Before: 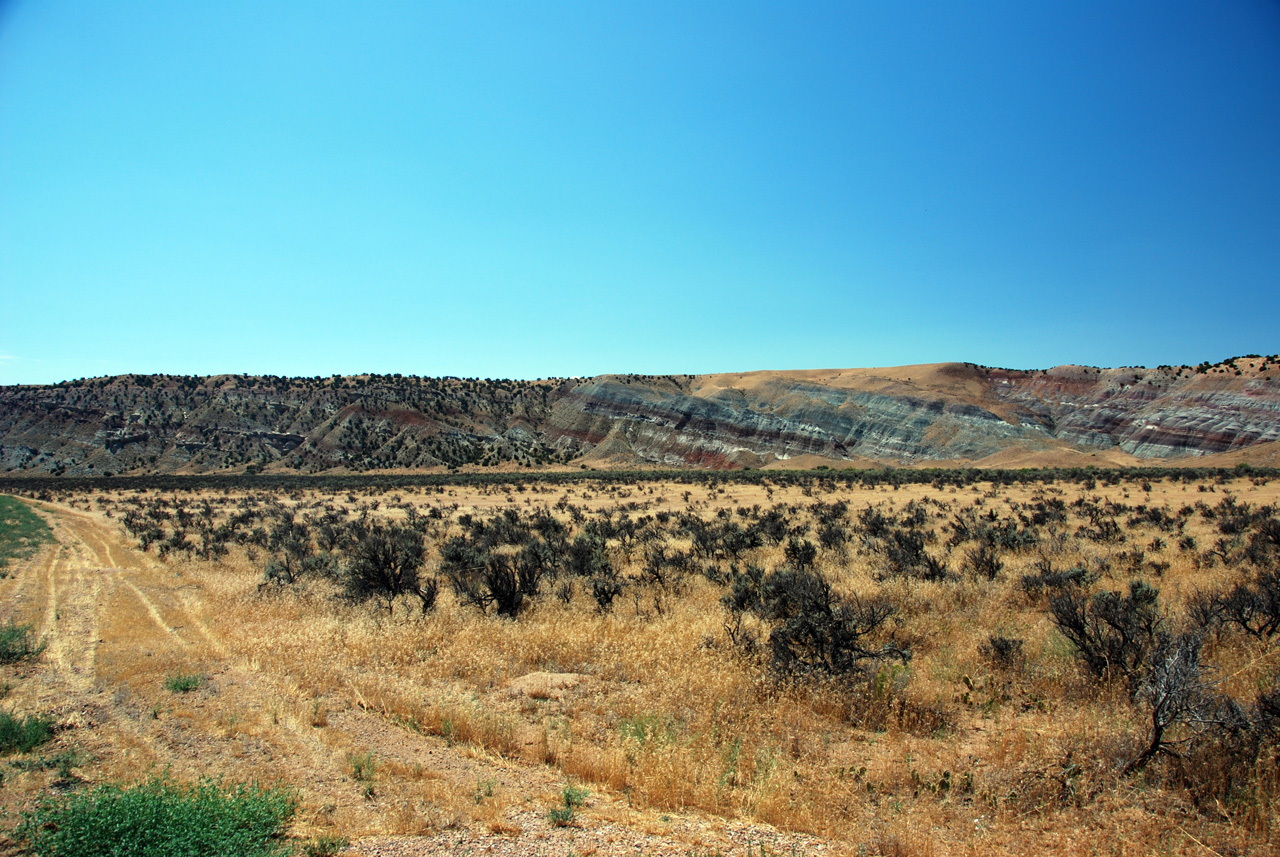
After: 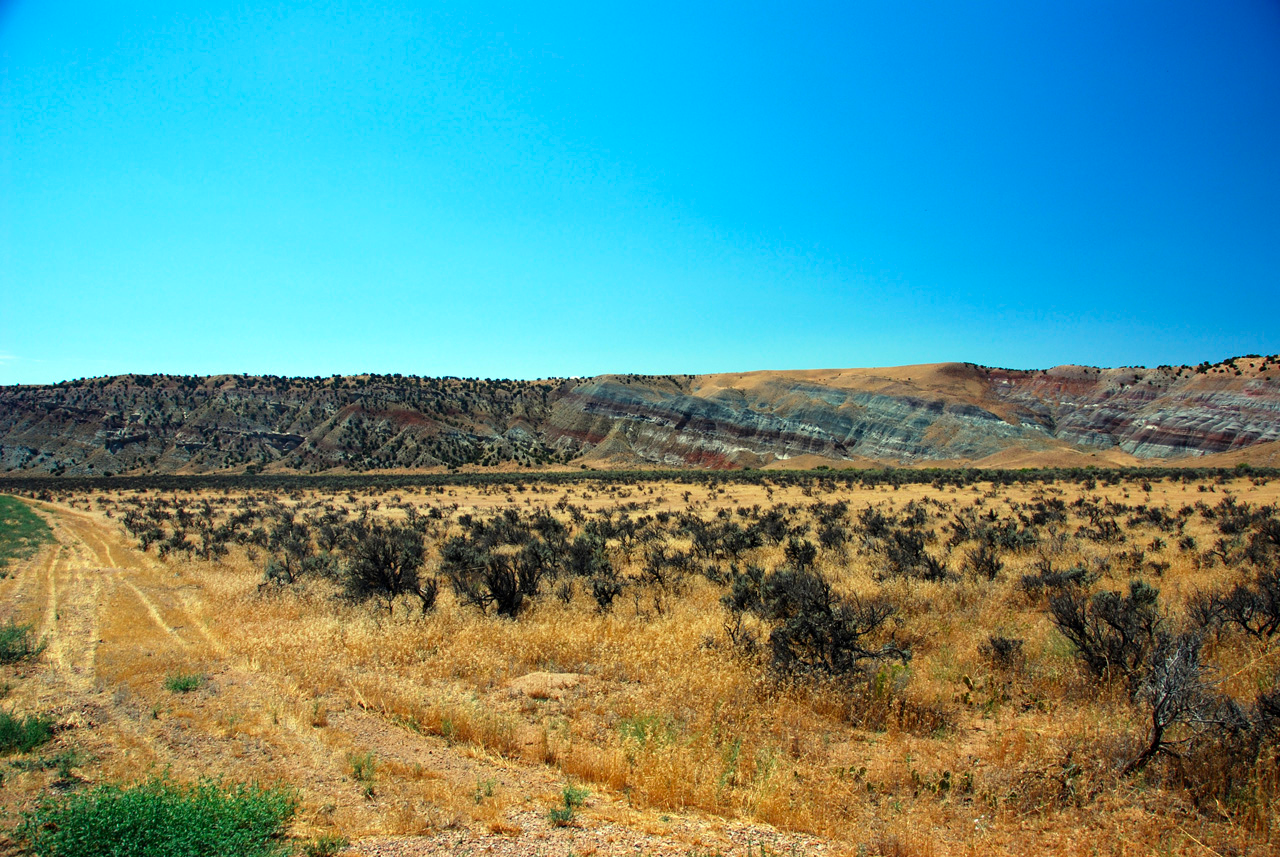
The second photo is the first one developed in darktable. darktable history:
color correction: highlights b* 0.051, saturation 1.28
